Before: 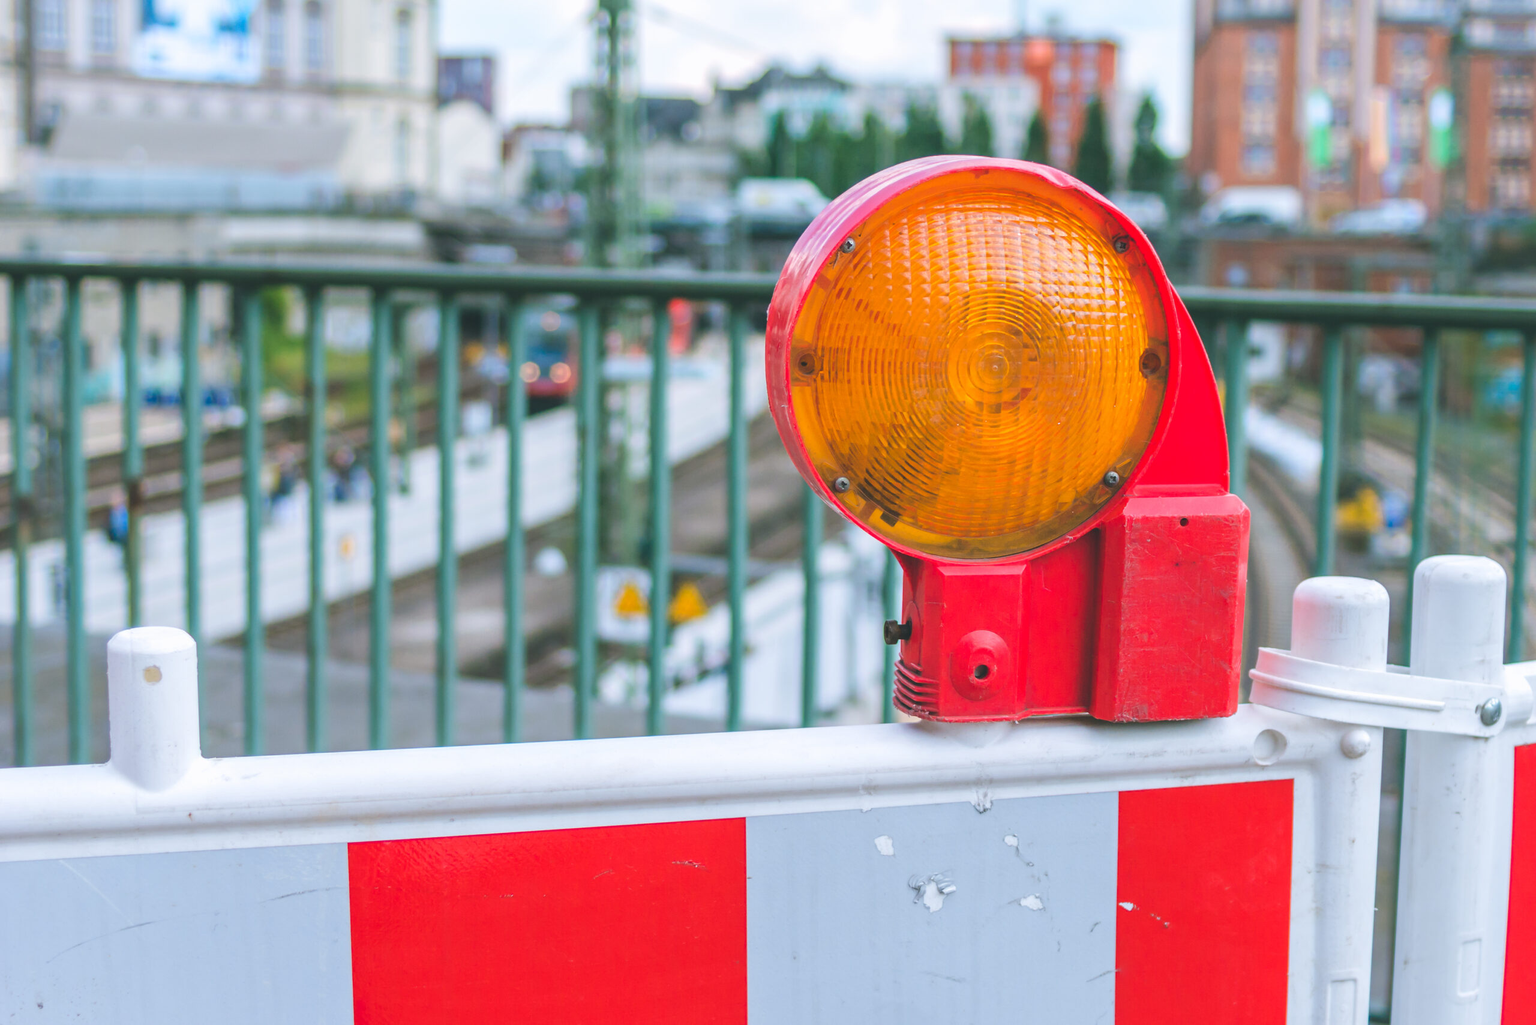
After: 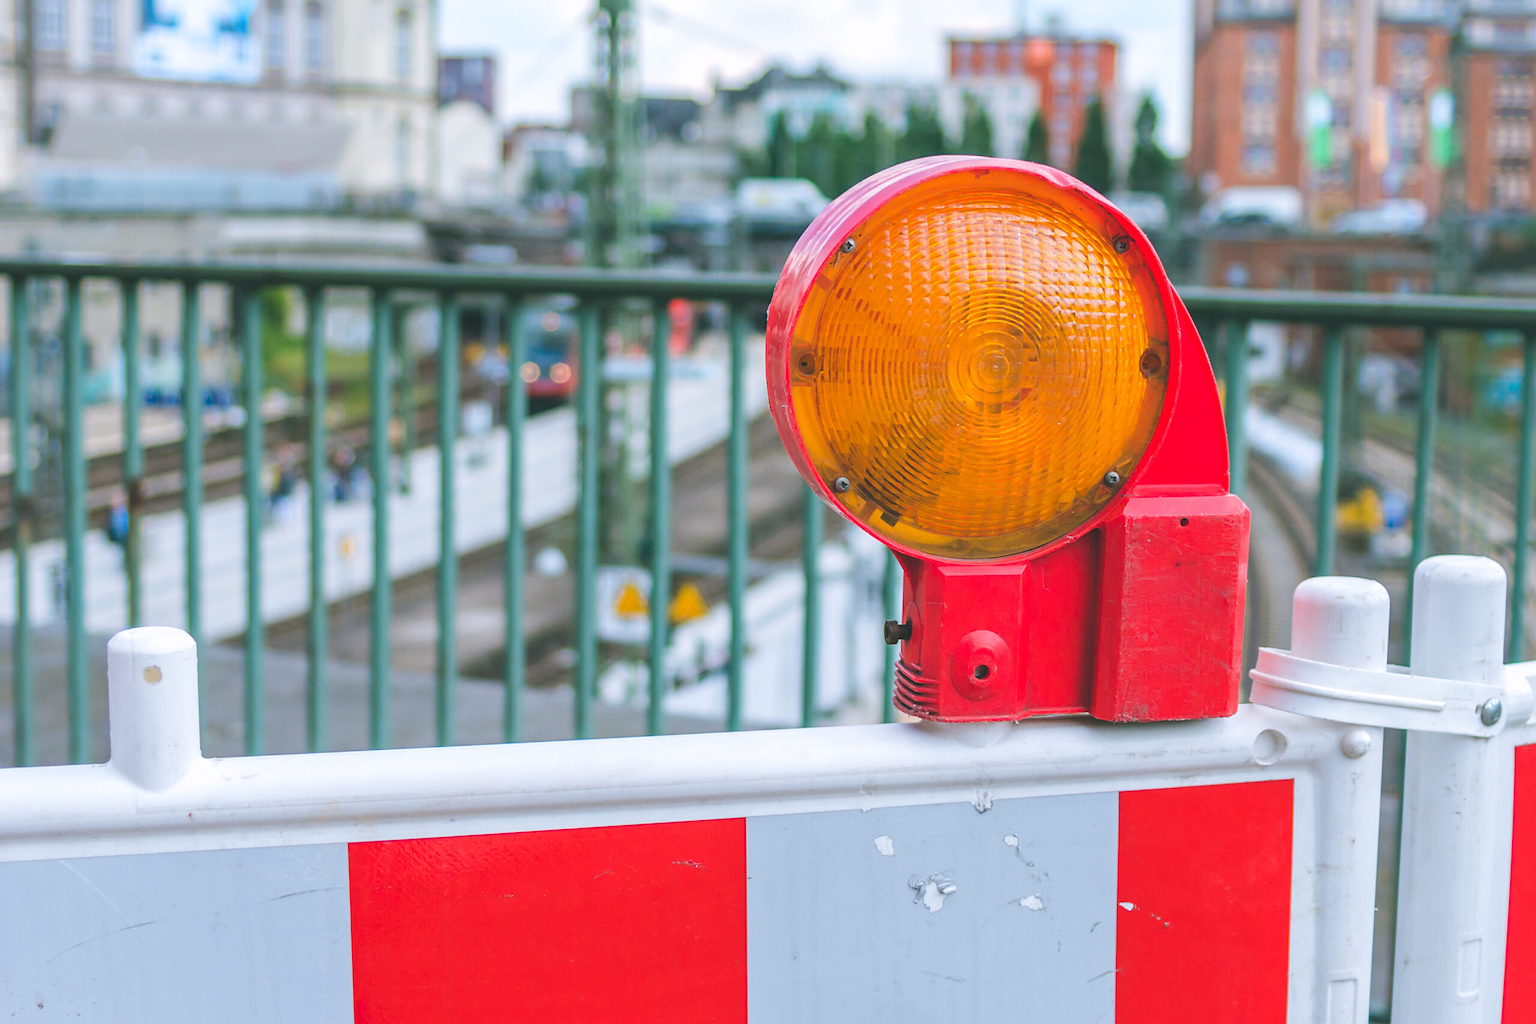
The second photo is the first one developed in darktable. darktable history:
sharpen: amount 0.21
tone equalizer: edges refinement/feathering 500, mask exposure compensation -1.57 EV, preserve details no
